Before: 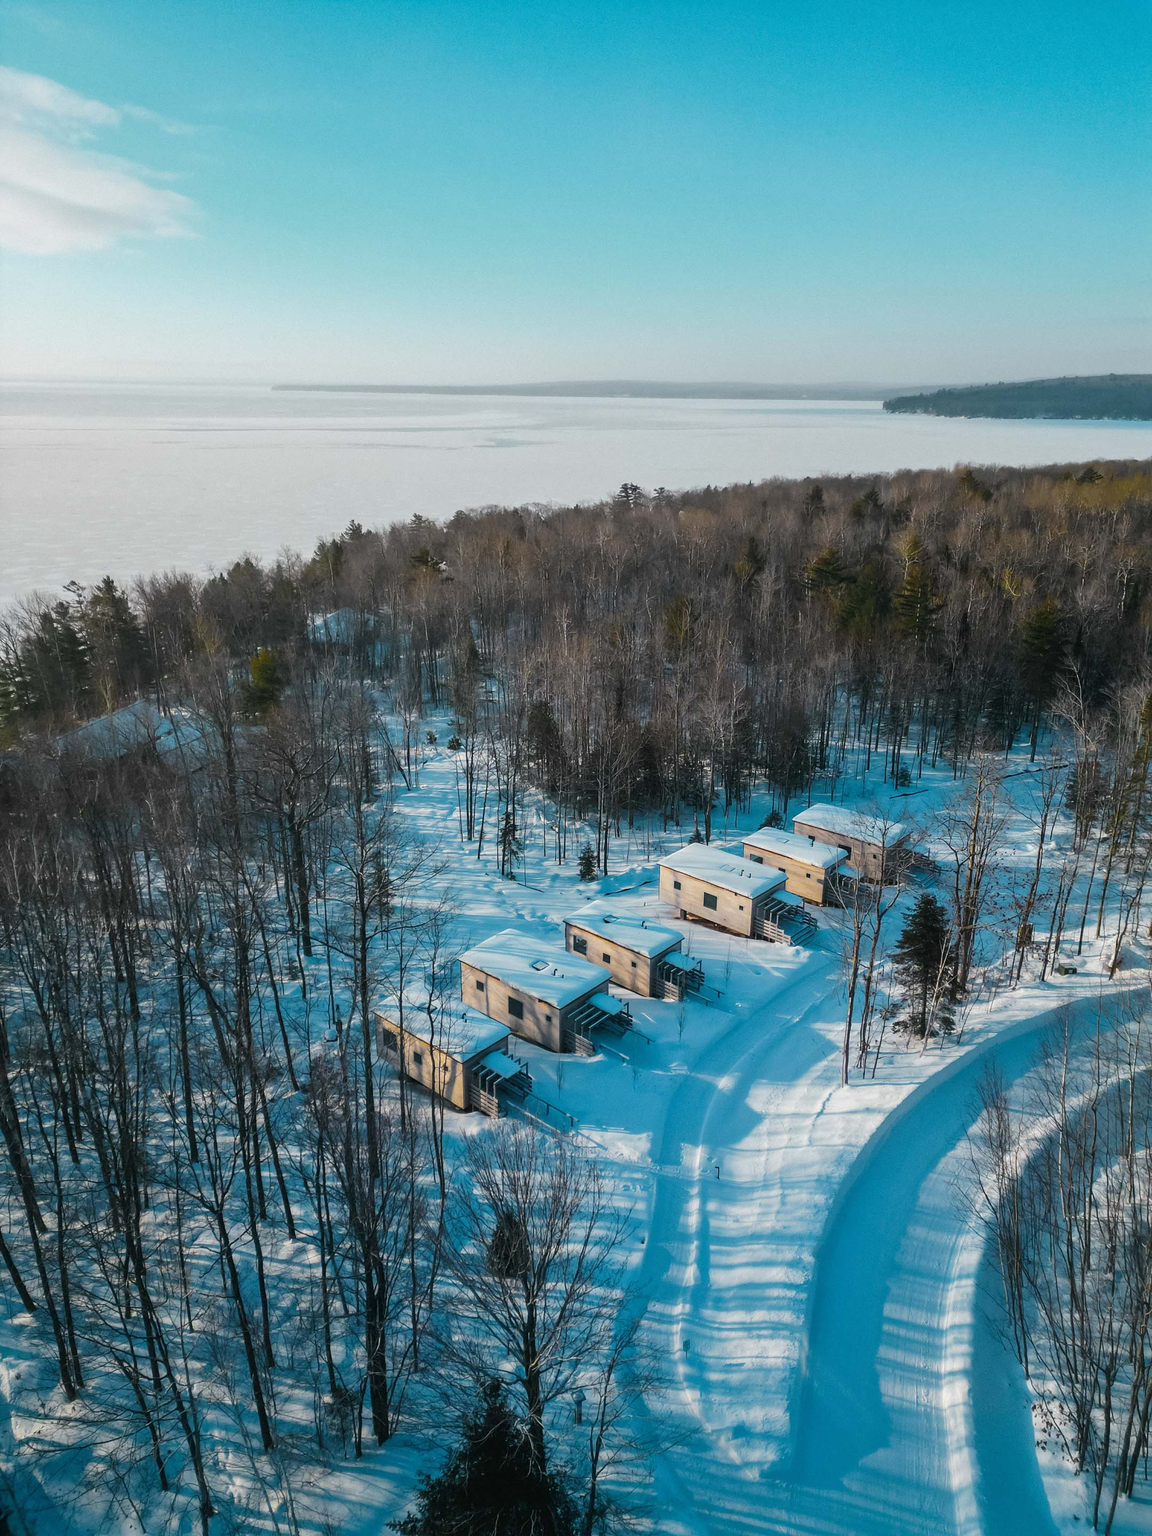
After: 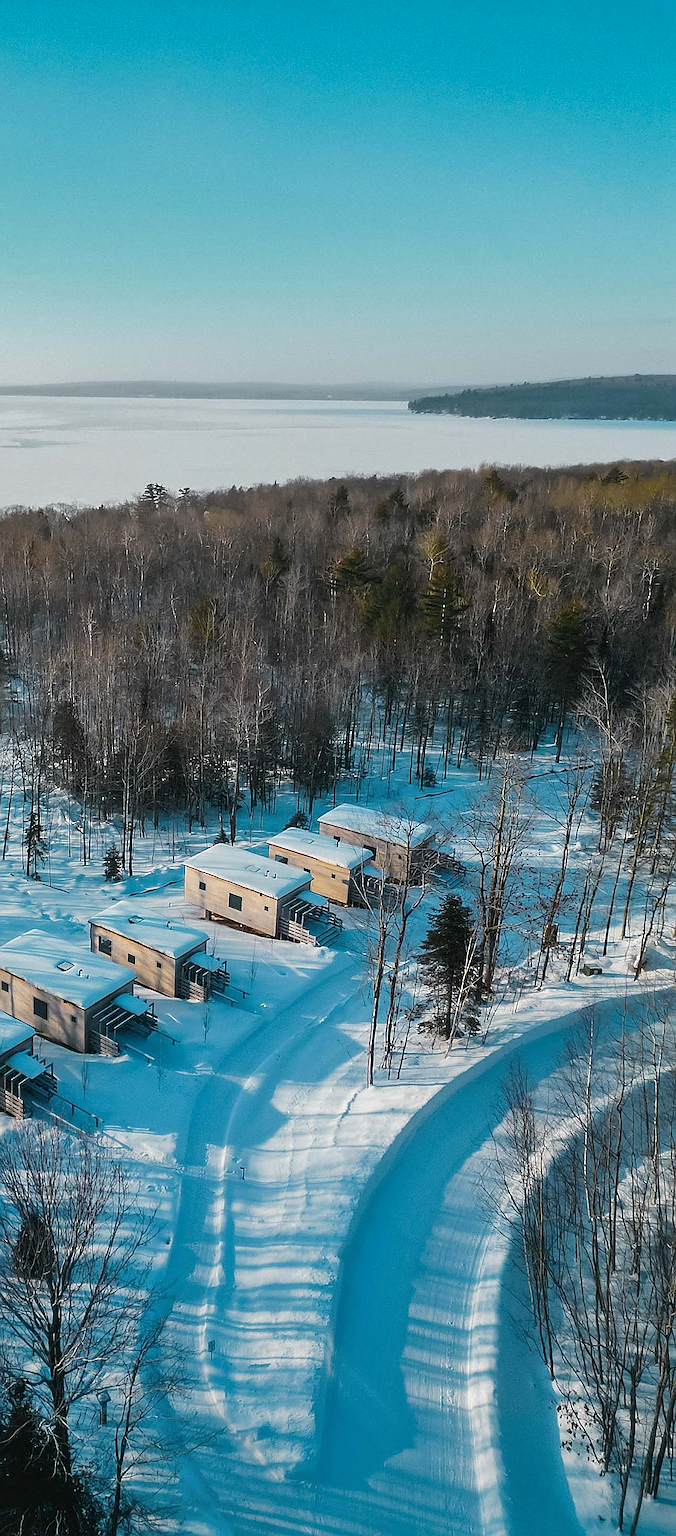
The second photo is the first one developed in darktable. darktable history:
shadows and highlights: radius 267.05, soften with gaussian
crop: left 41.286%
sharpen: radius 1.417, amount 1.245, threshold 0.656
